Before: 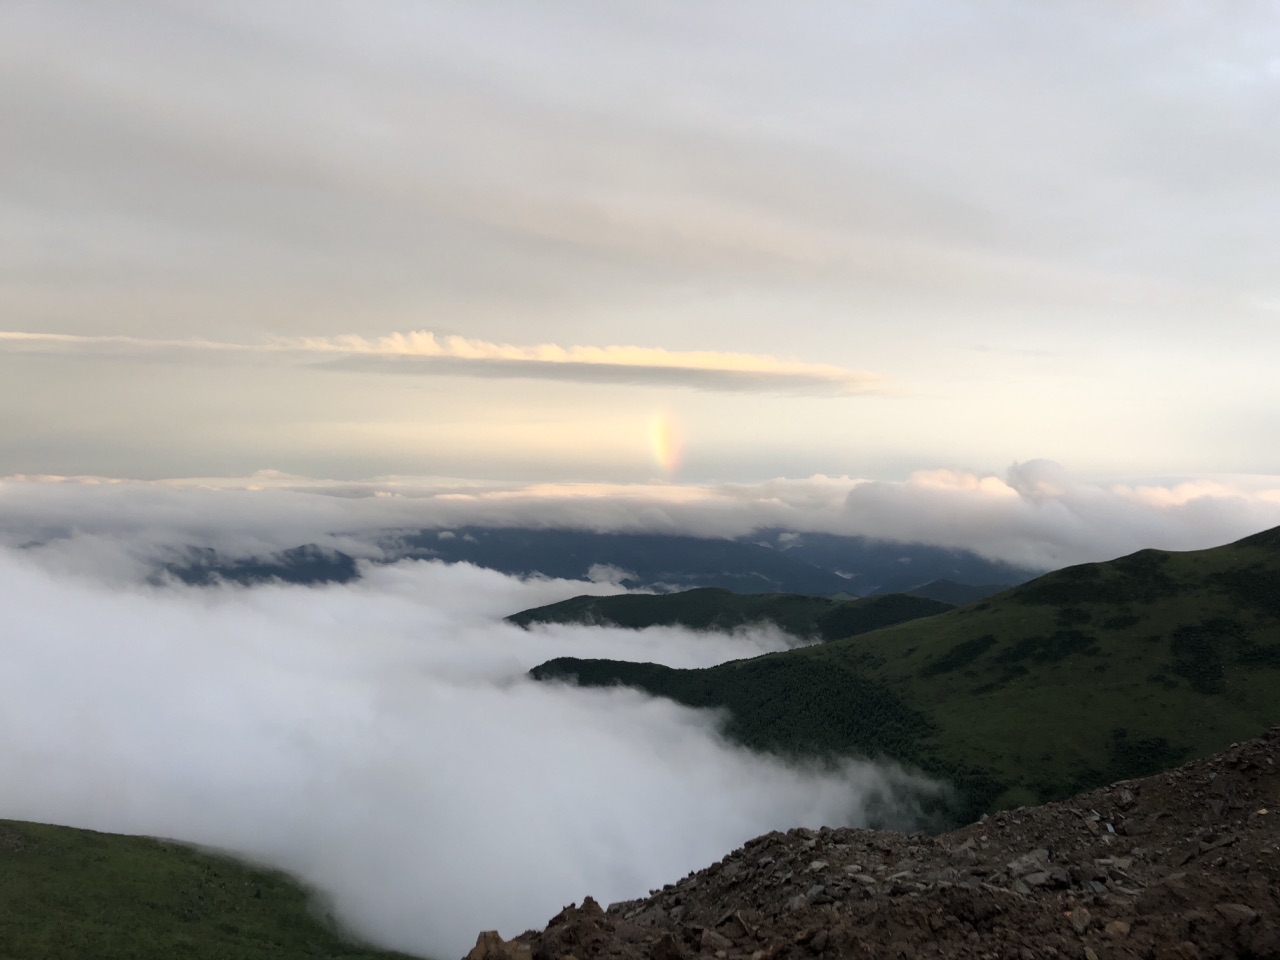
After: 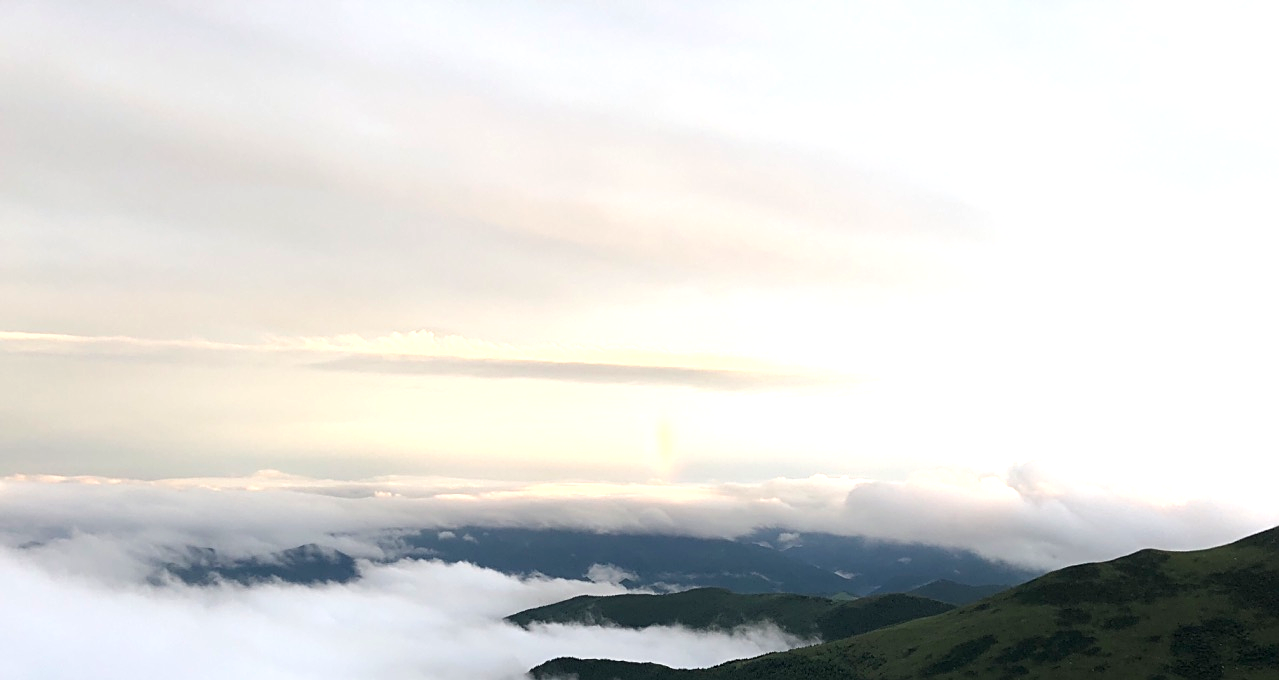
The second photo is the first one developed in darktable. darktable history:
sharpen: on, module defaults
exposure: exposure 0.638 EV, compensate exposure bias true, compensate highlight preservation false
crop: right 0%, bottom 29.122%
